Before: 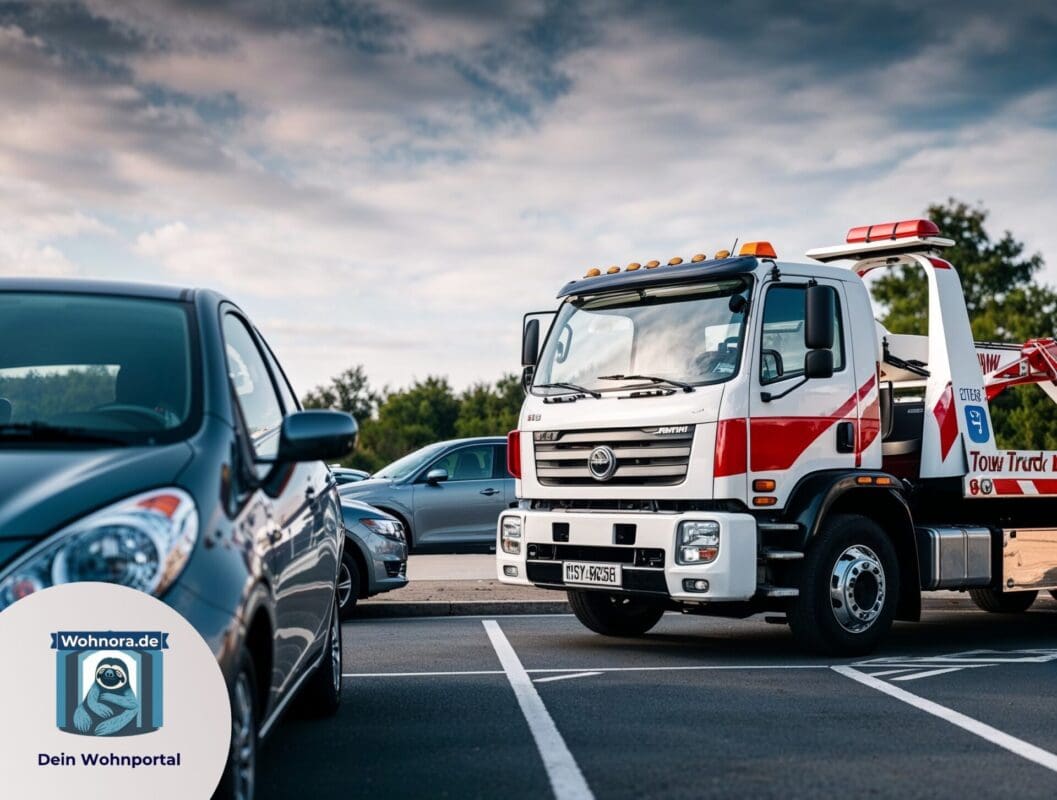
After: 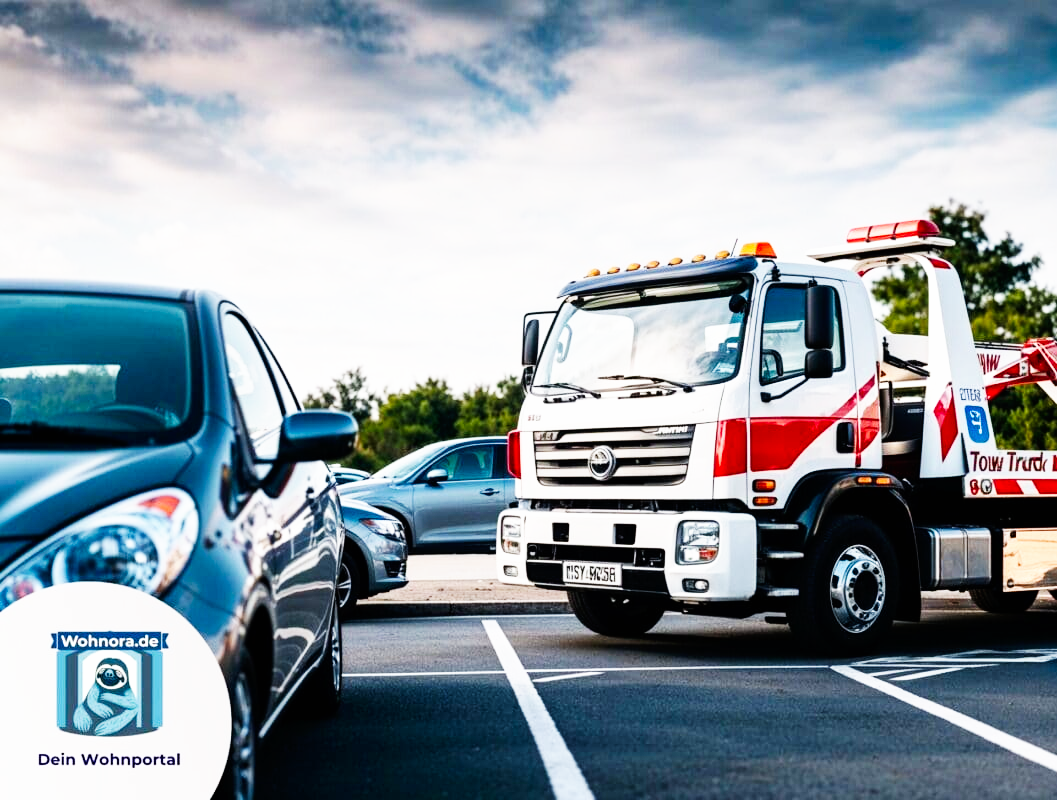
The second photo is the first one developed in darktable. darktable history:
exposure: black level correction 0.001, exposure -0.125 EV, compensate exposure bias true, compensate highlight preservation false
base curve: curves: ch0 [(0, 0) (0.007, 0.004) (0.027, 0.03) (0.046, 0.07) (0.207, 0.54) (0.442, 0.872) (0.673, 0.972) (1, 1)], preserve colors none
